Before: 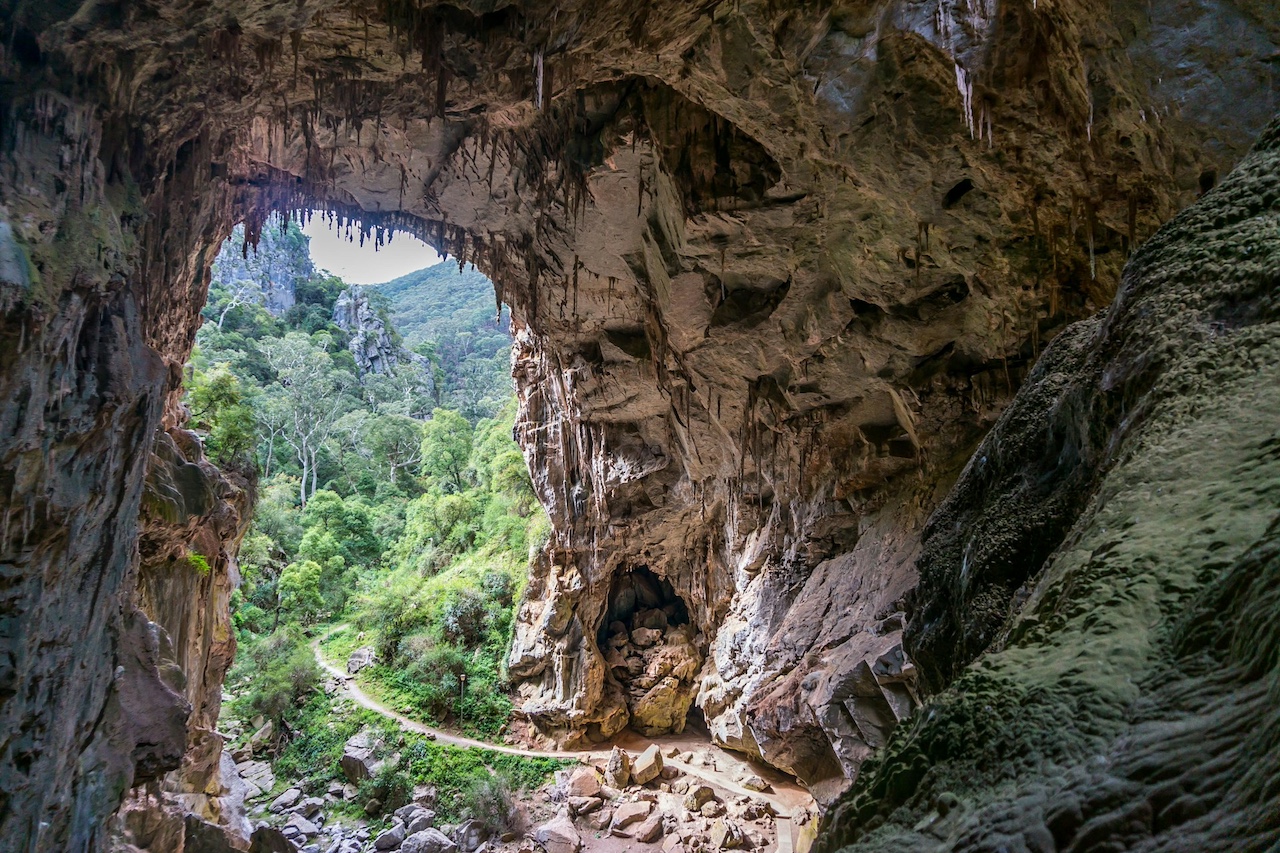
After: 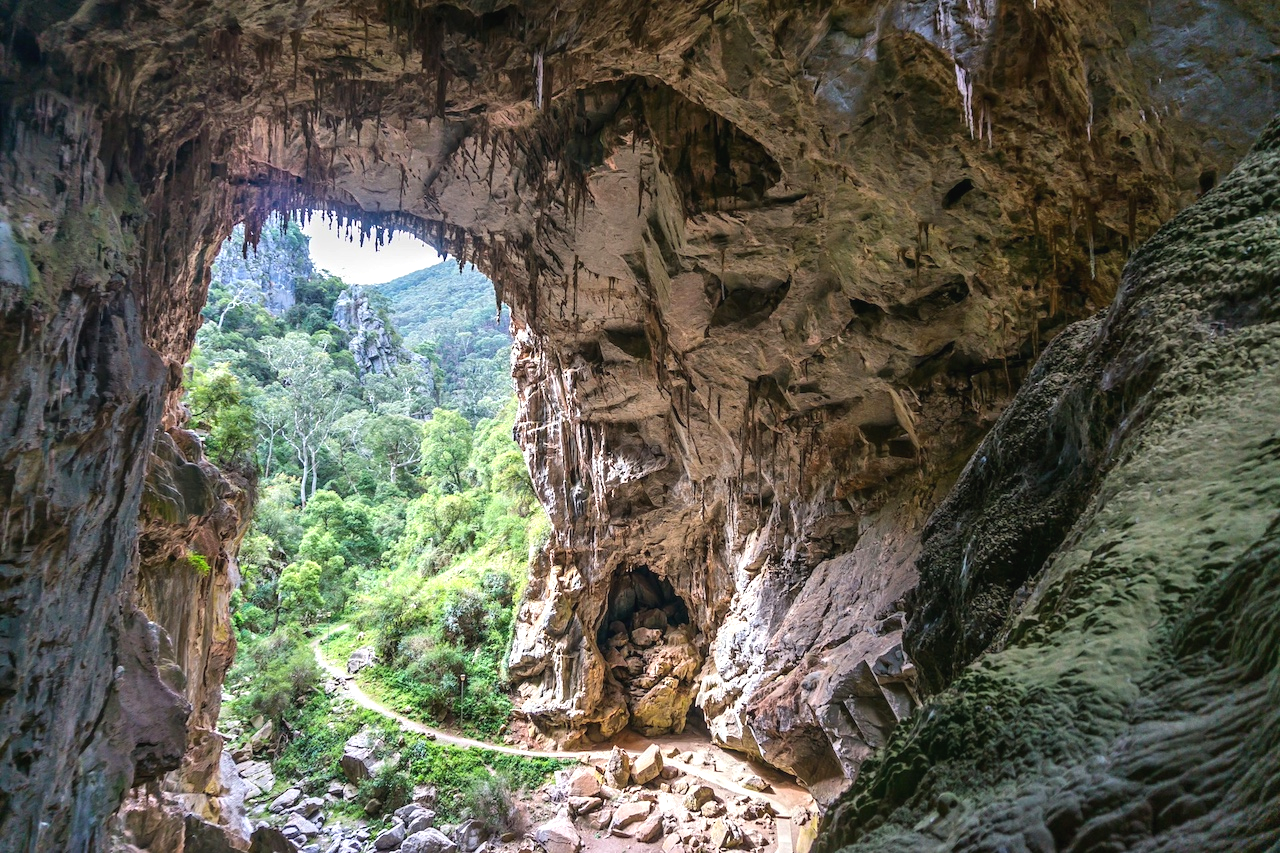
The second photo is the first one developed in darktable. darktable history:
exposure: black level correction -0.002, exposure 0.536 EV, compensate highlight preservation false
